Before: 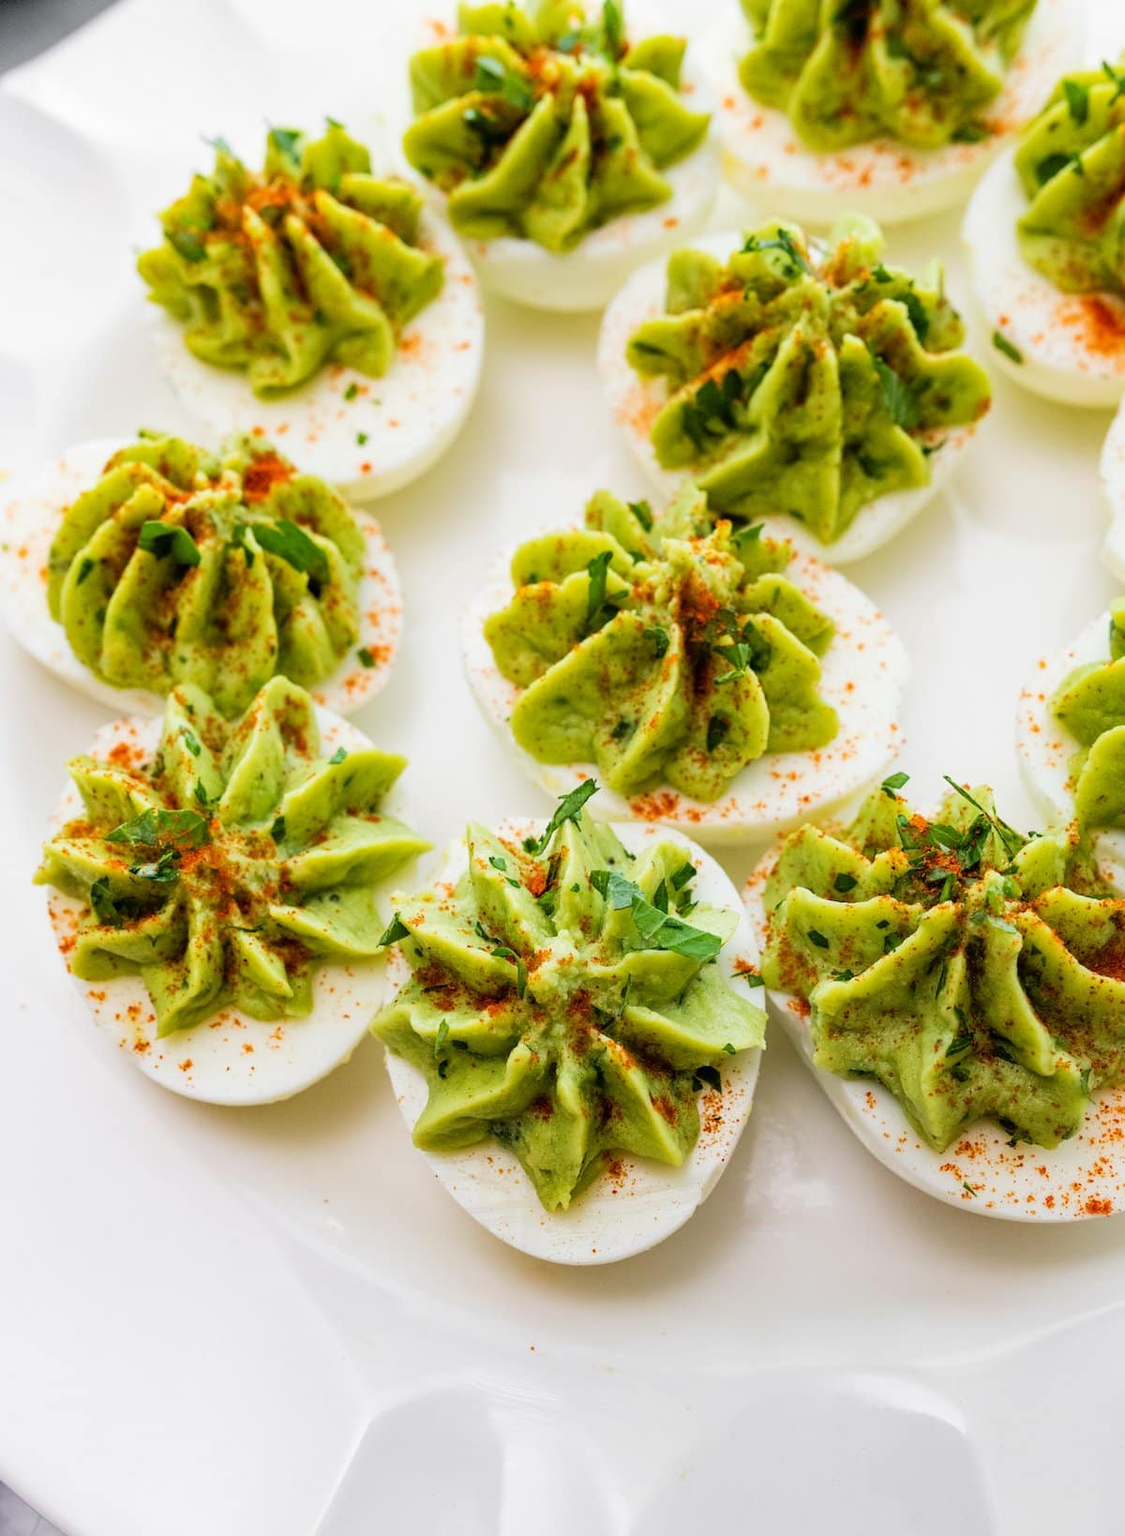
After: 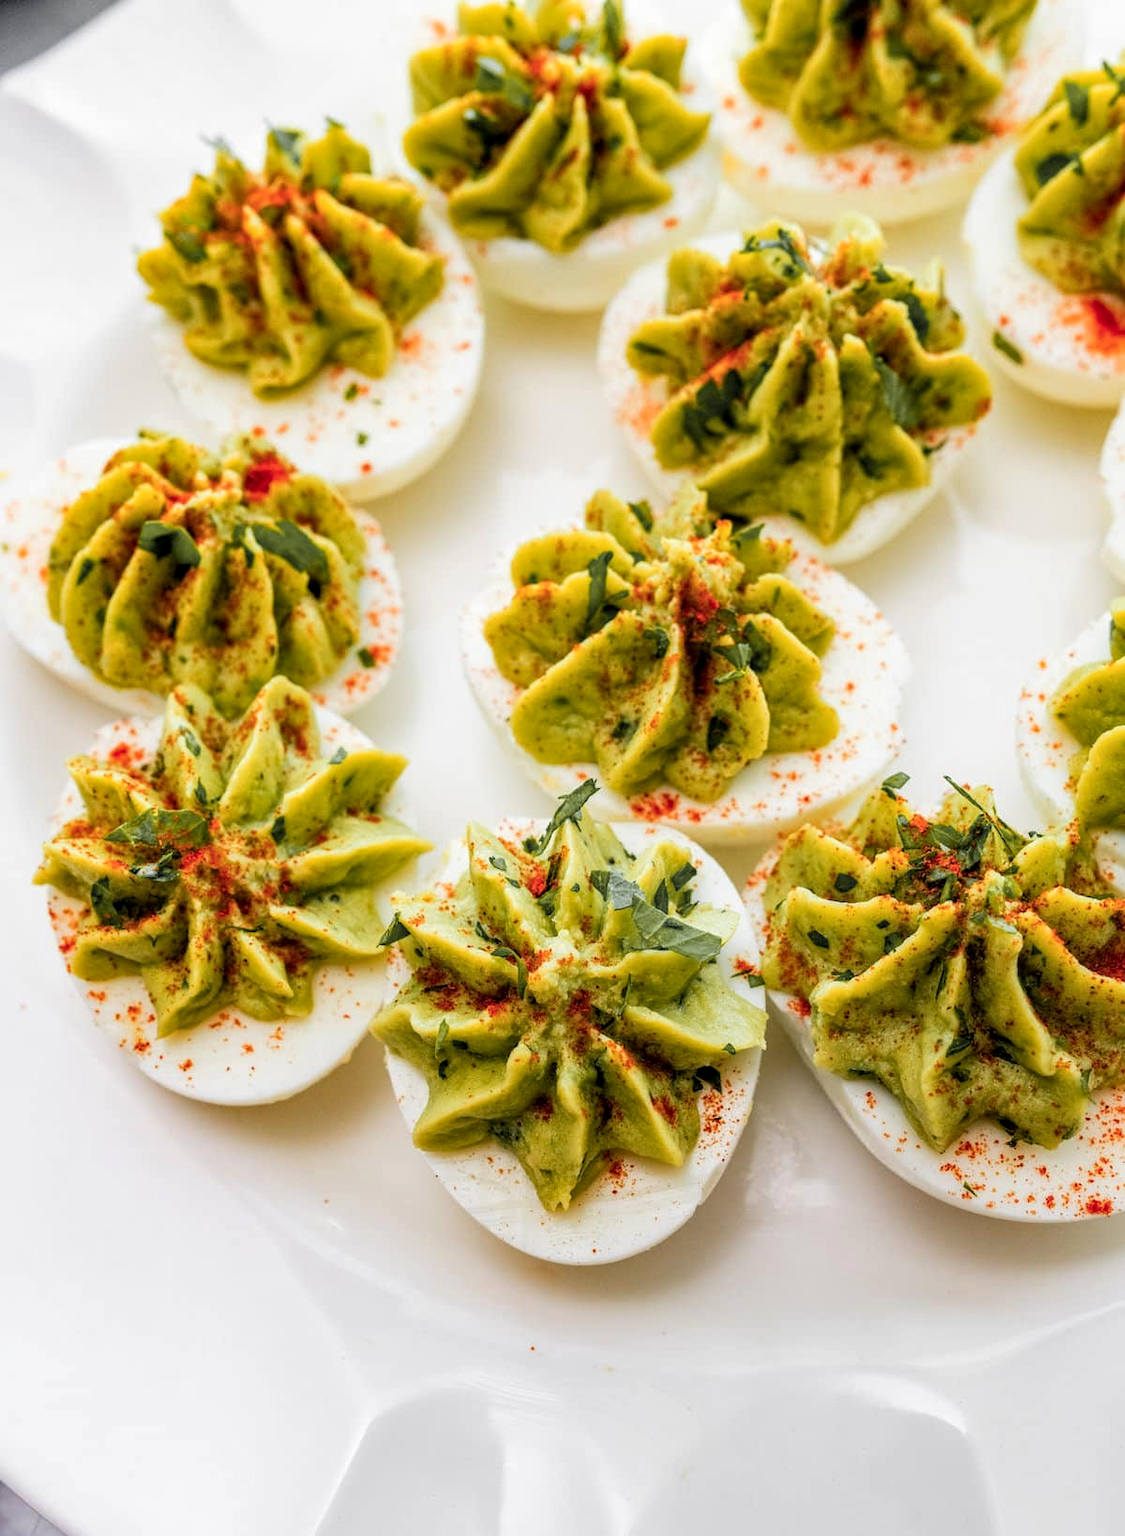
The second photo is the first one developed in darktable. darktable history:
color zones: curves: ch1 [(0.29, 0.492) (0.373, 0.185) (0.509, 0.481)]; ch2 [(0.25, 0.462) (0.749, 0.457)]
local contrast: on, module defaults
